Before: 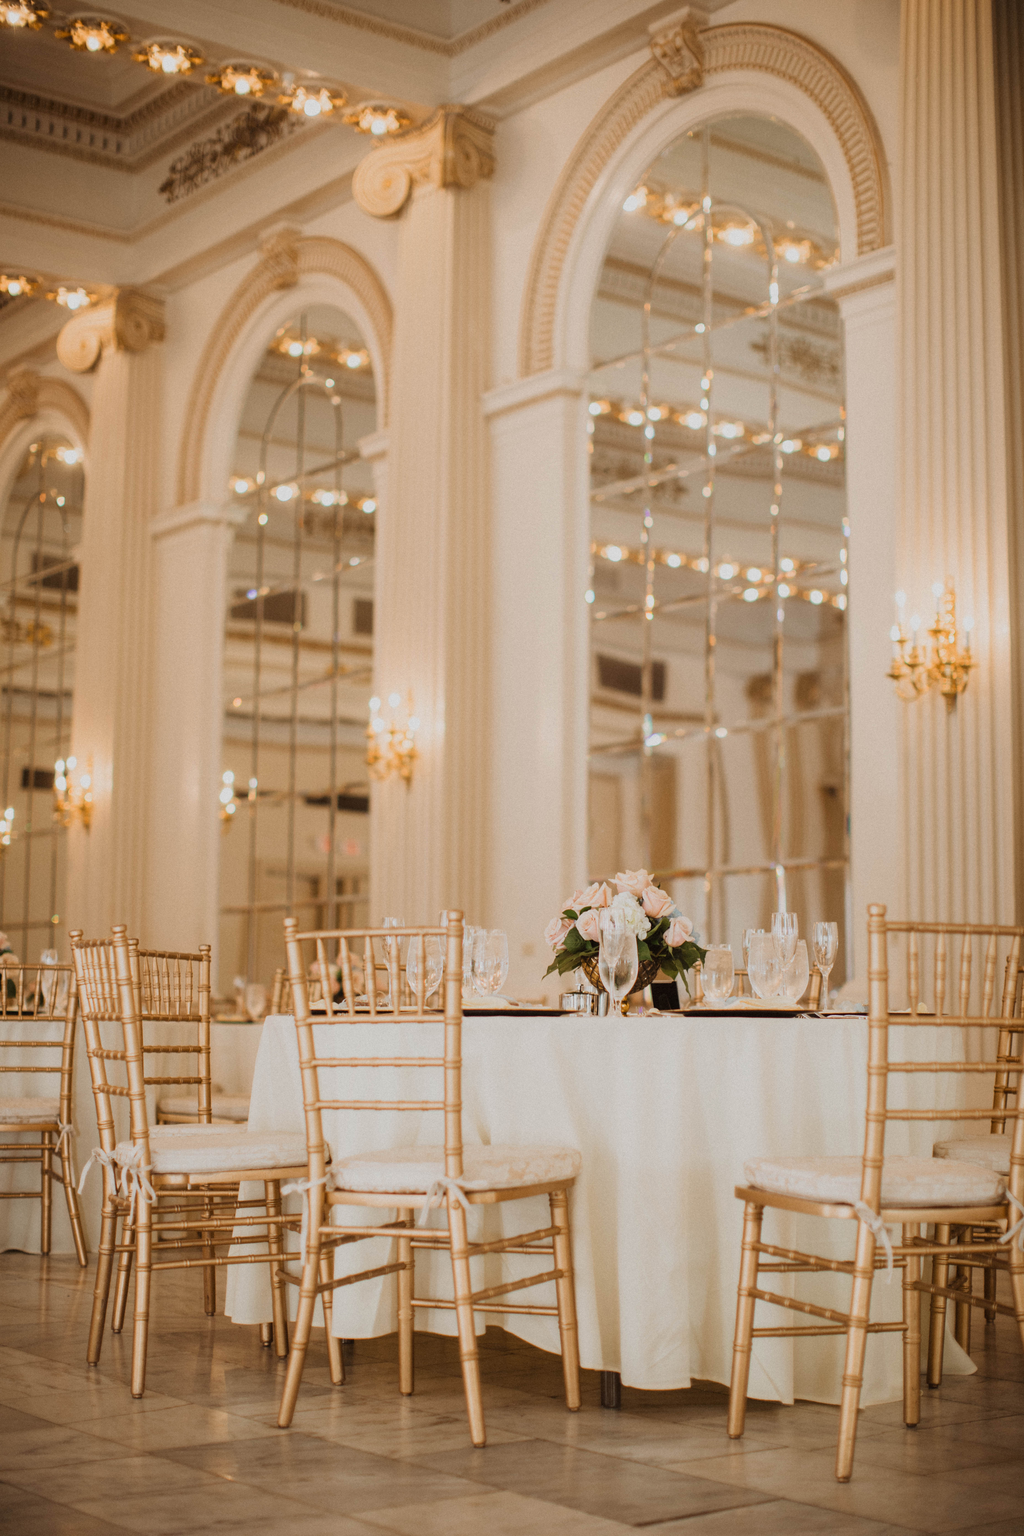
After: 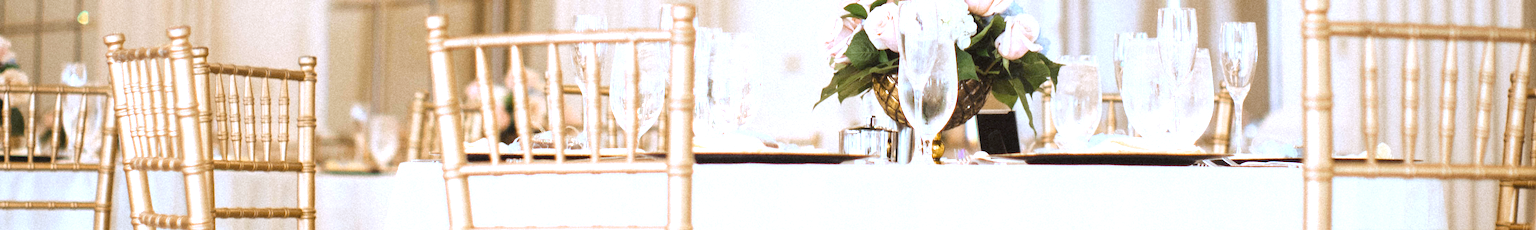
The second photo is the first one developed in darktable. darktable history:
exposure: black level correction 0, exposure 1.2 EV, compensate exposure bias true, compensate highlight preservation false
crop and rotate: top 59.084%, bottom 30.916%
white balance: red 0.871, blue 1.249
